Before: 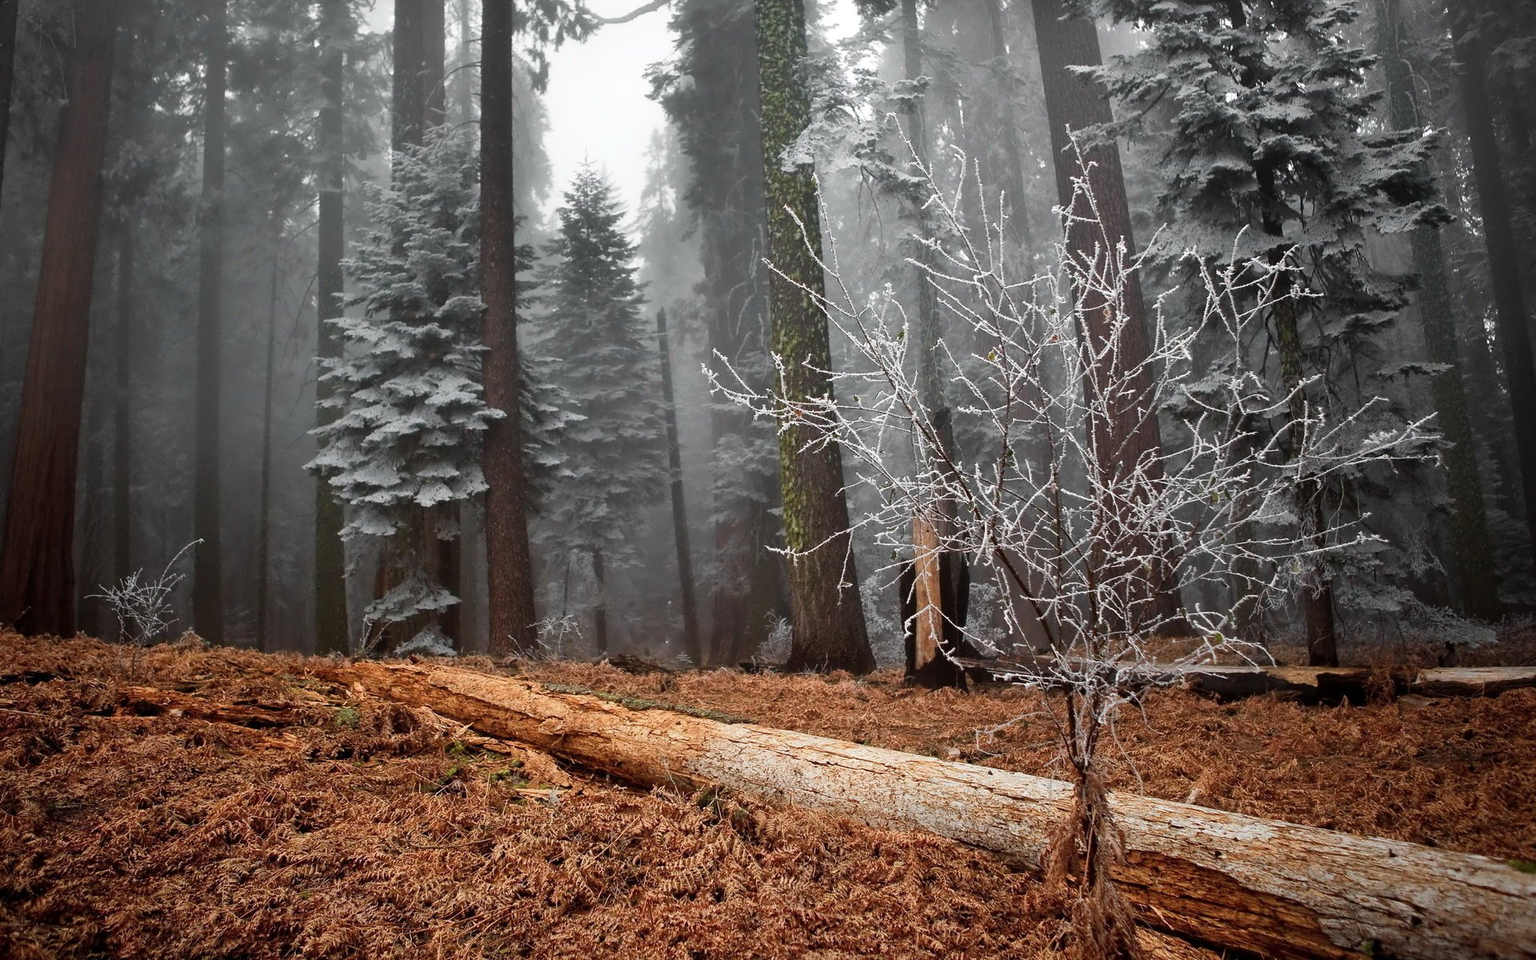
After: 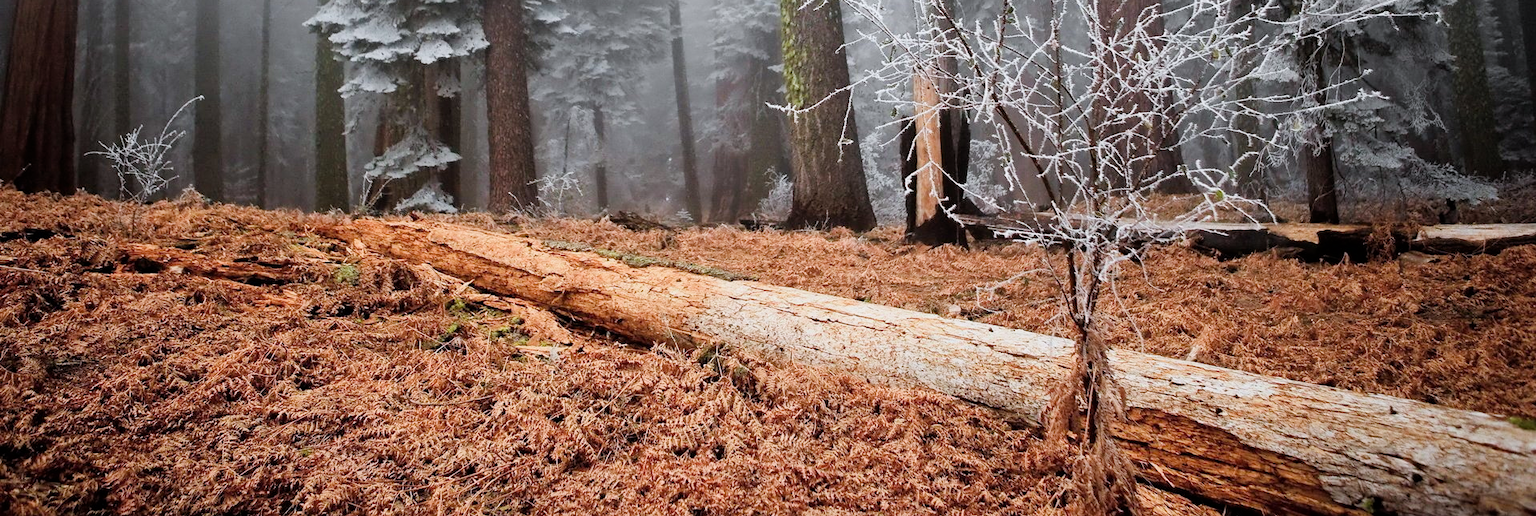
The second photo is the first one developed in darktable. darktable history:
crop and rotate: top 46.237%
exposure: black level correction 0, exposure 1.1 EV, compensate highlight preservation false
filmic rgb: black relative exposure -7.65 EV, white relative exposure 4.56 EV, hardness 3.61
white balance: red 0.976, blue 1.04
